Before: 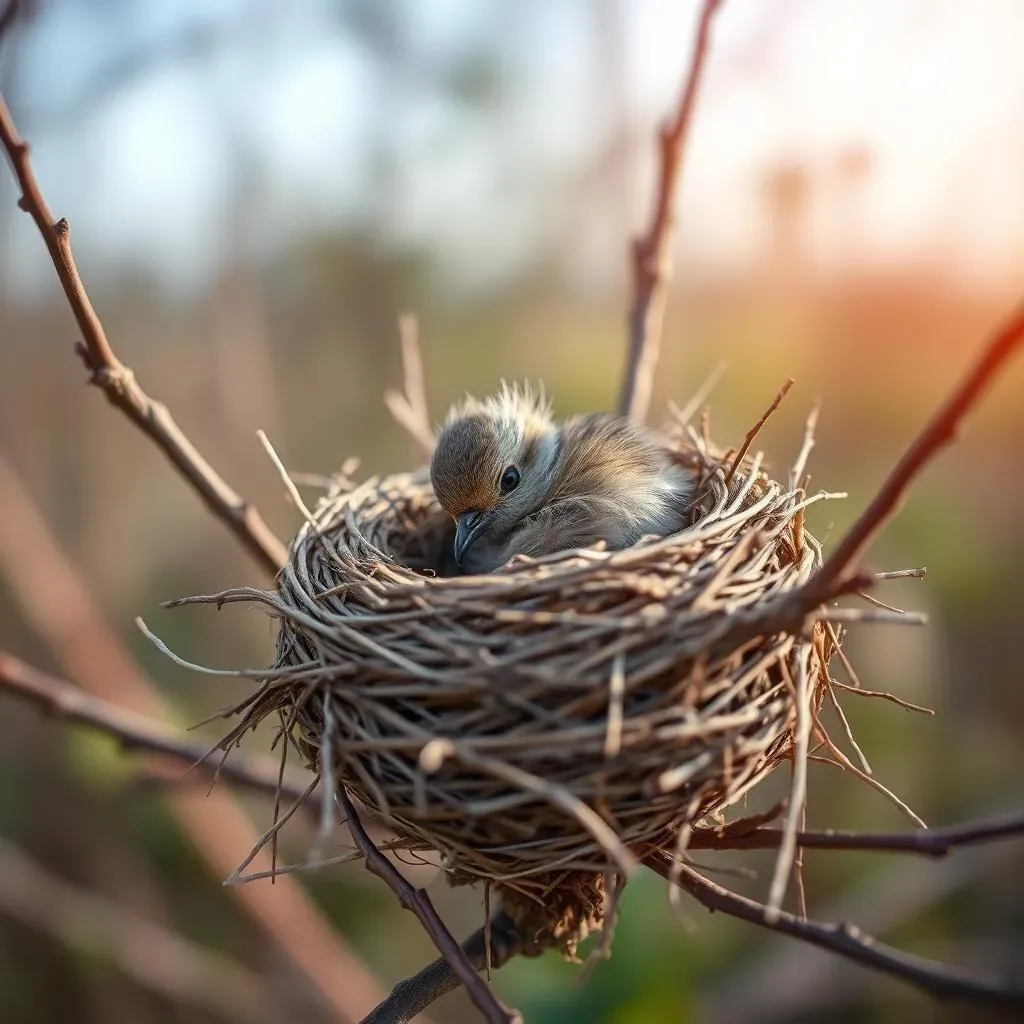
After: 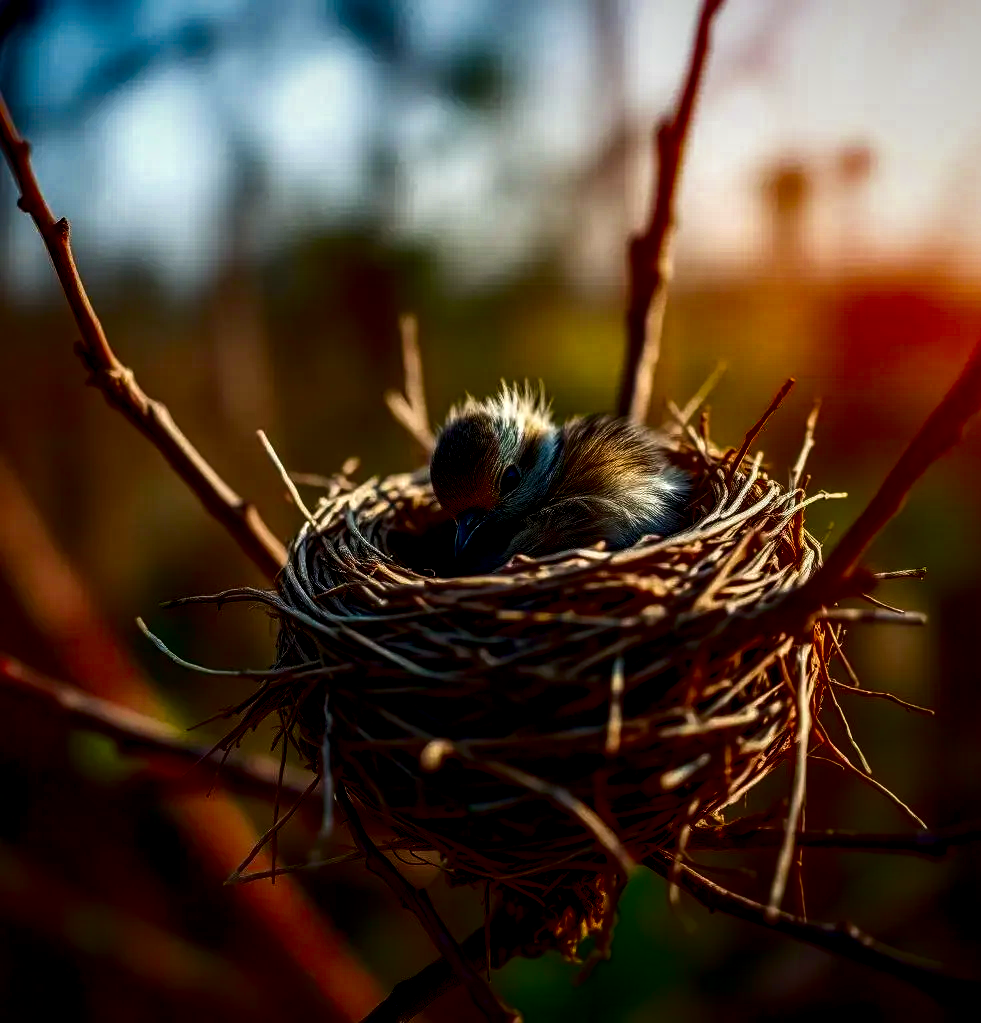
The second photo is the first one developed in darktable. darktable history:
local contrast: highlights 60%, shadows 61%, detail 160%
crop: right 4.188%, bottom 0.04%
contrast brightness saturation: brightness -0.984, saturation 0.982
vignetting: fall-off start 97.6%, fall-off radius 99.37%, saturation 0.376, width/height ratio 1.368
filmic rgb: black relative exposure -4.9 EV, white relative exposure 2.84 EV, hardness 3.7
